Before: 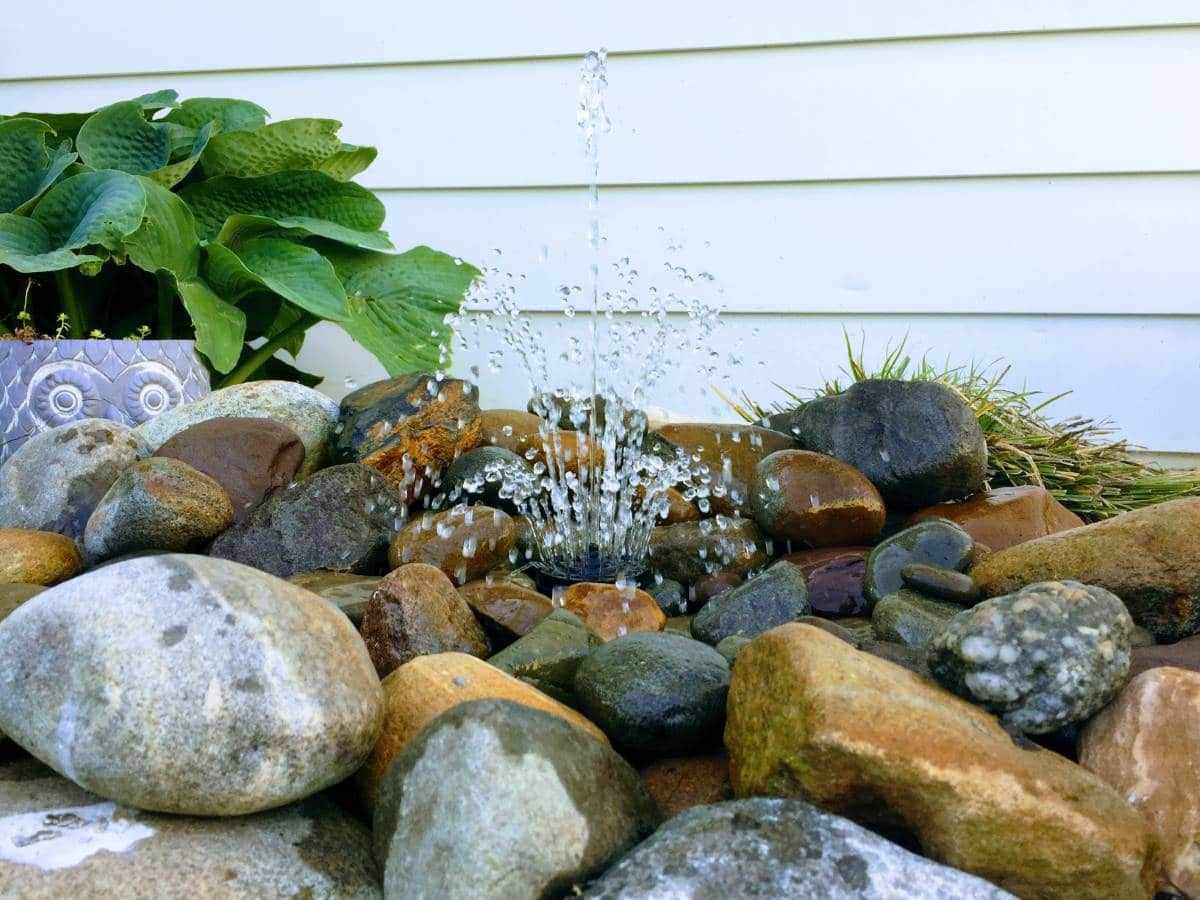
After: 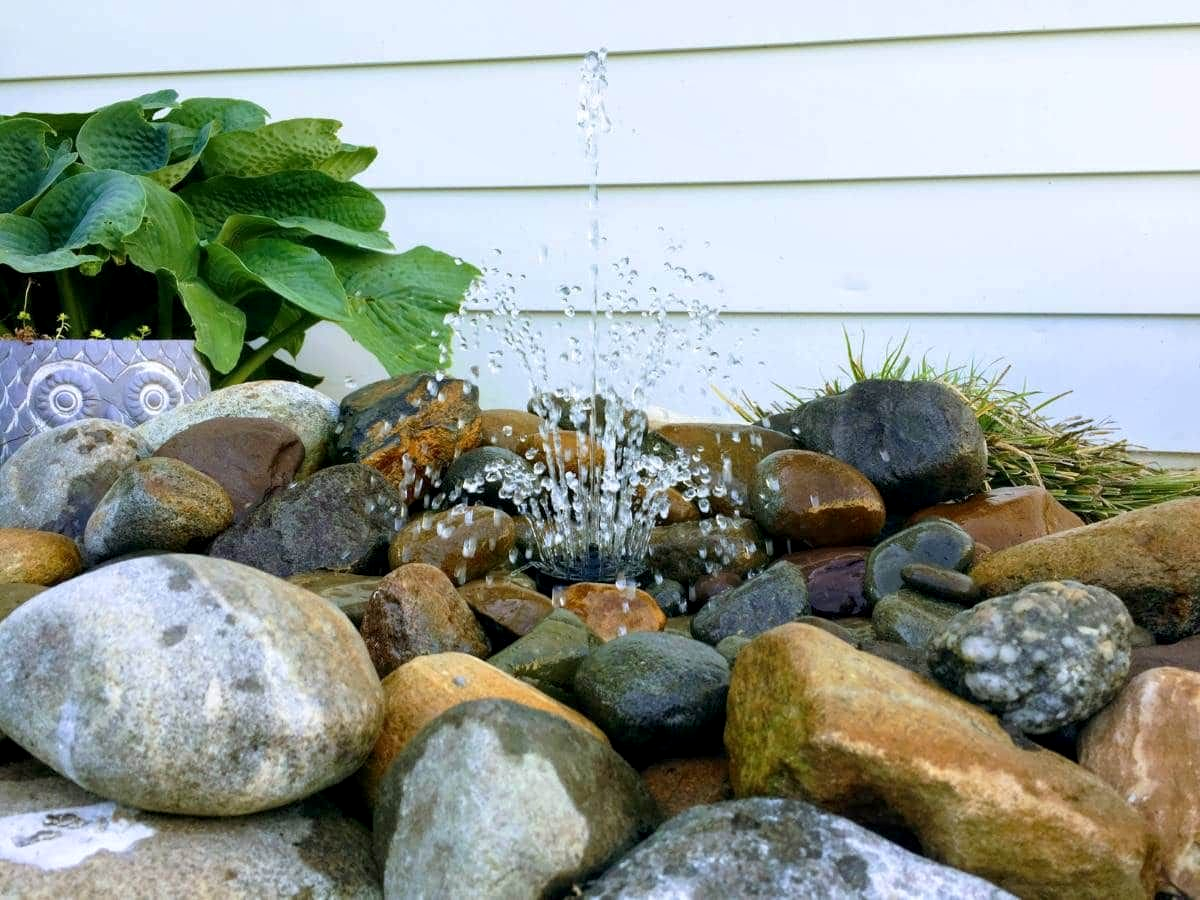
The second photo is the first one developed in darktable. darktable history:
local contrast: highlights 106%, shadows 103%, detail 120%, midtone range 0.2
